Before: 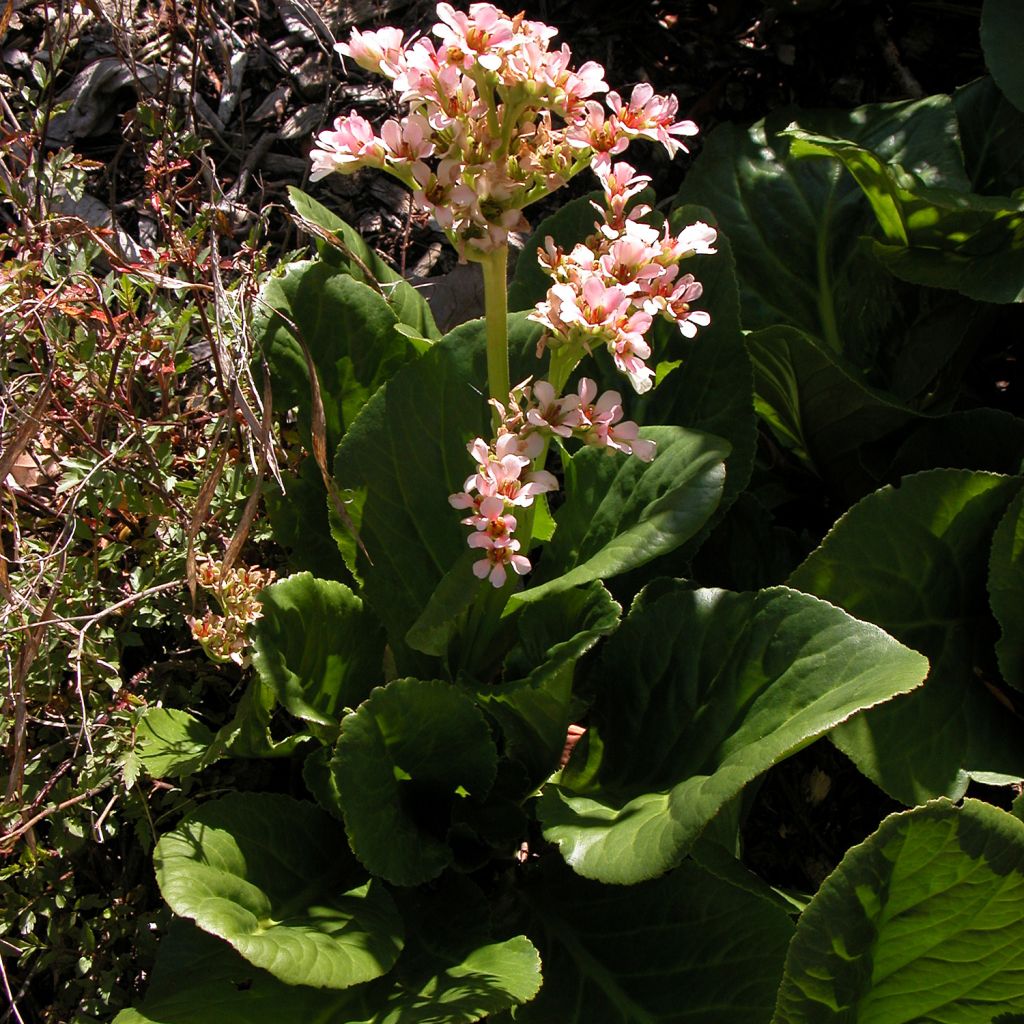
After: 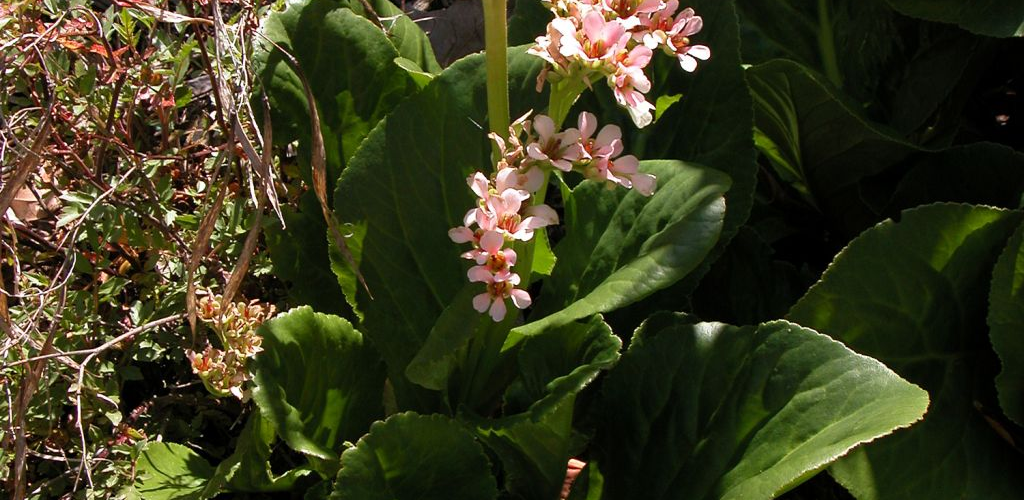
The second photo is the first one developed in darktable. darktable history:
crop and rotate: top 26.052%, bottom 25.075%
